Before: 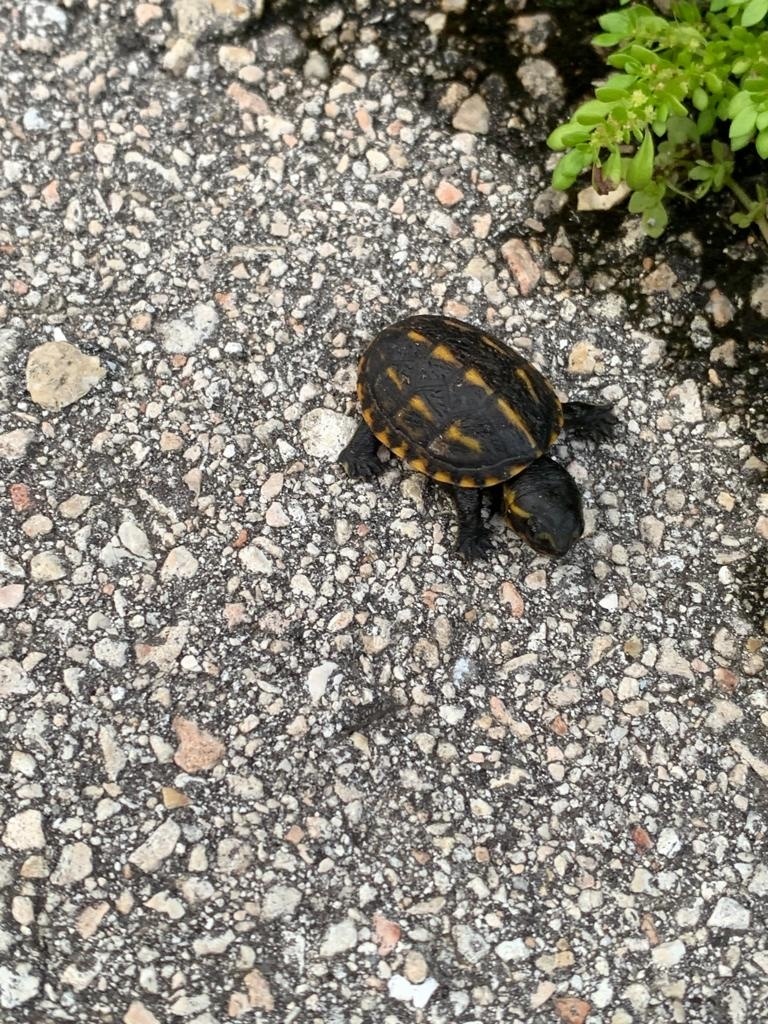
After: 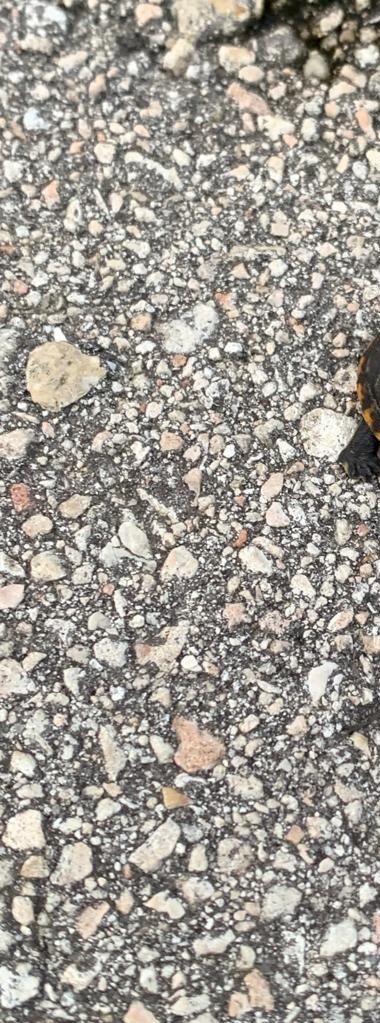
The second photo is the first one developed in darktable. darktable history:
levels: levels [0.018, 0.493, 1]
crop and rotate: left 0.008%, top 0%, right 50.493%
